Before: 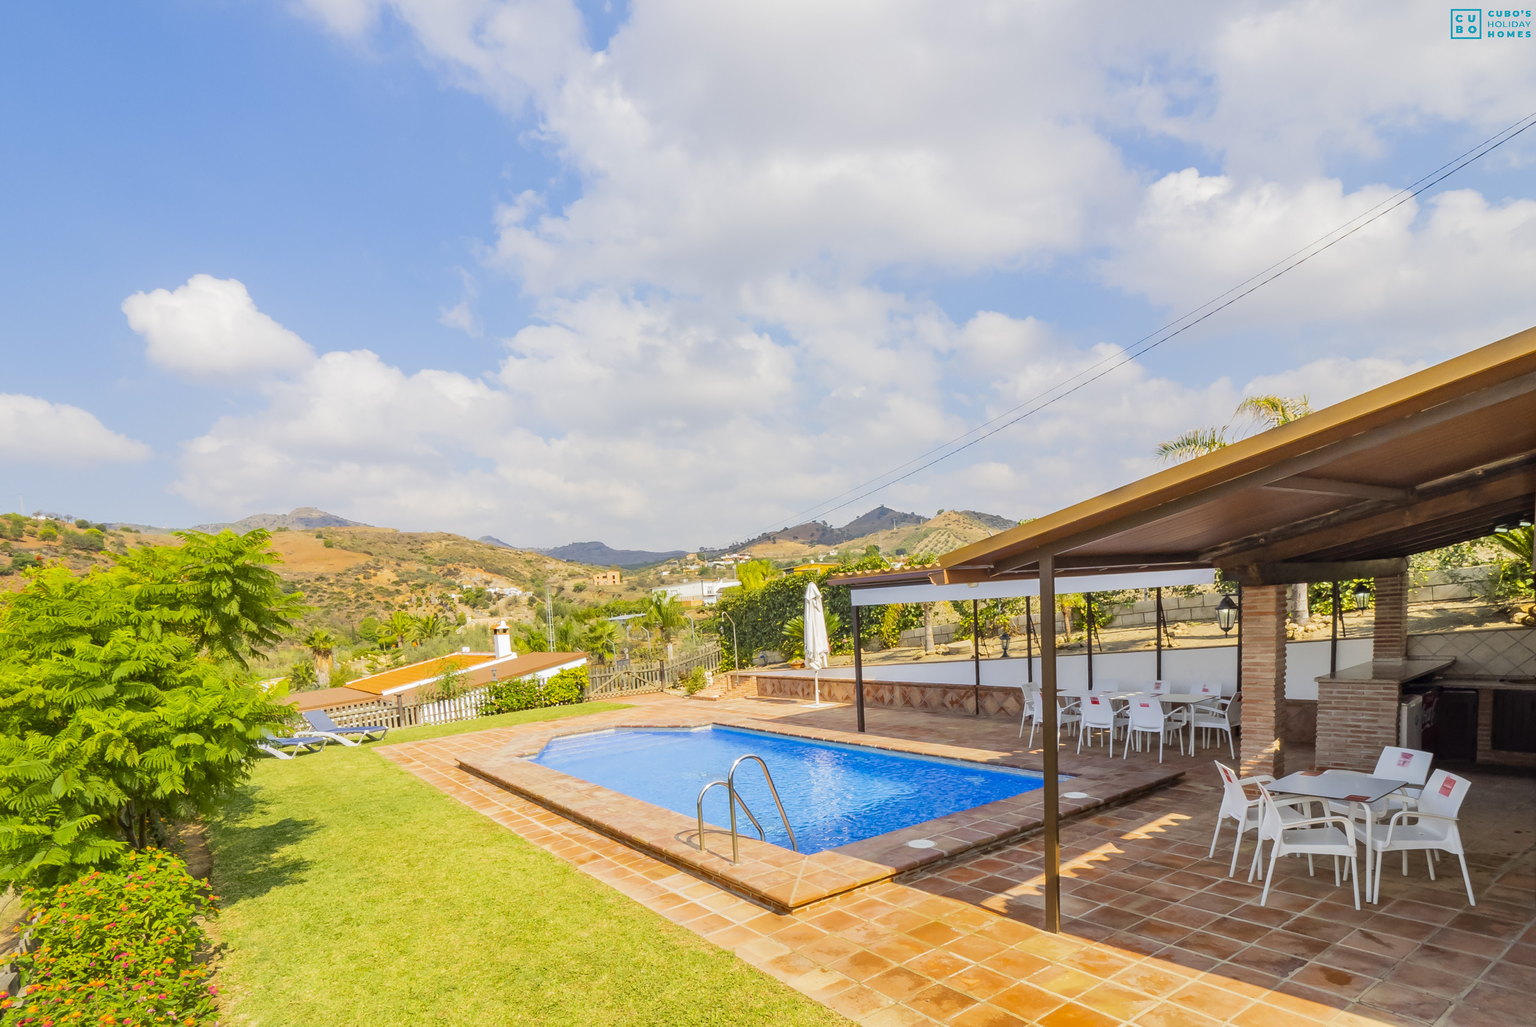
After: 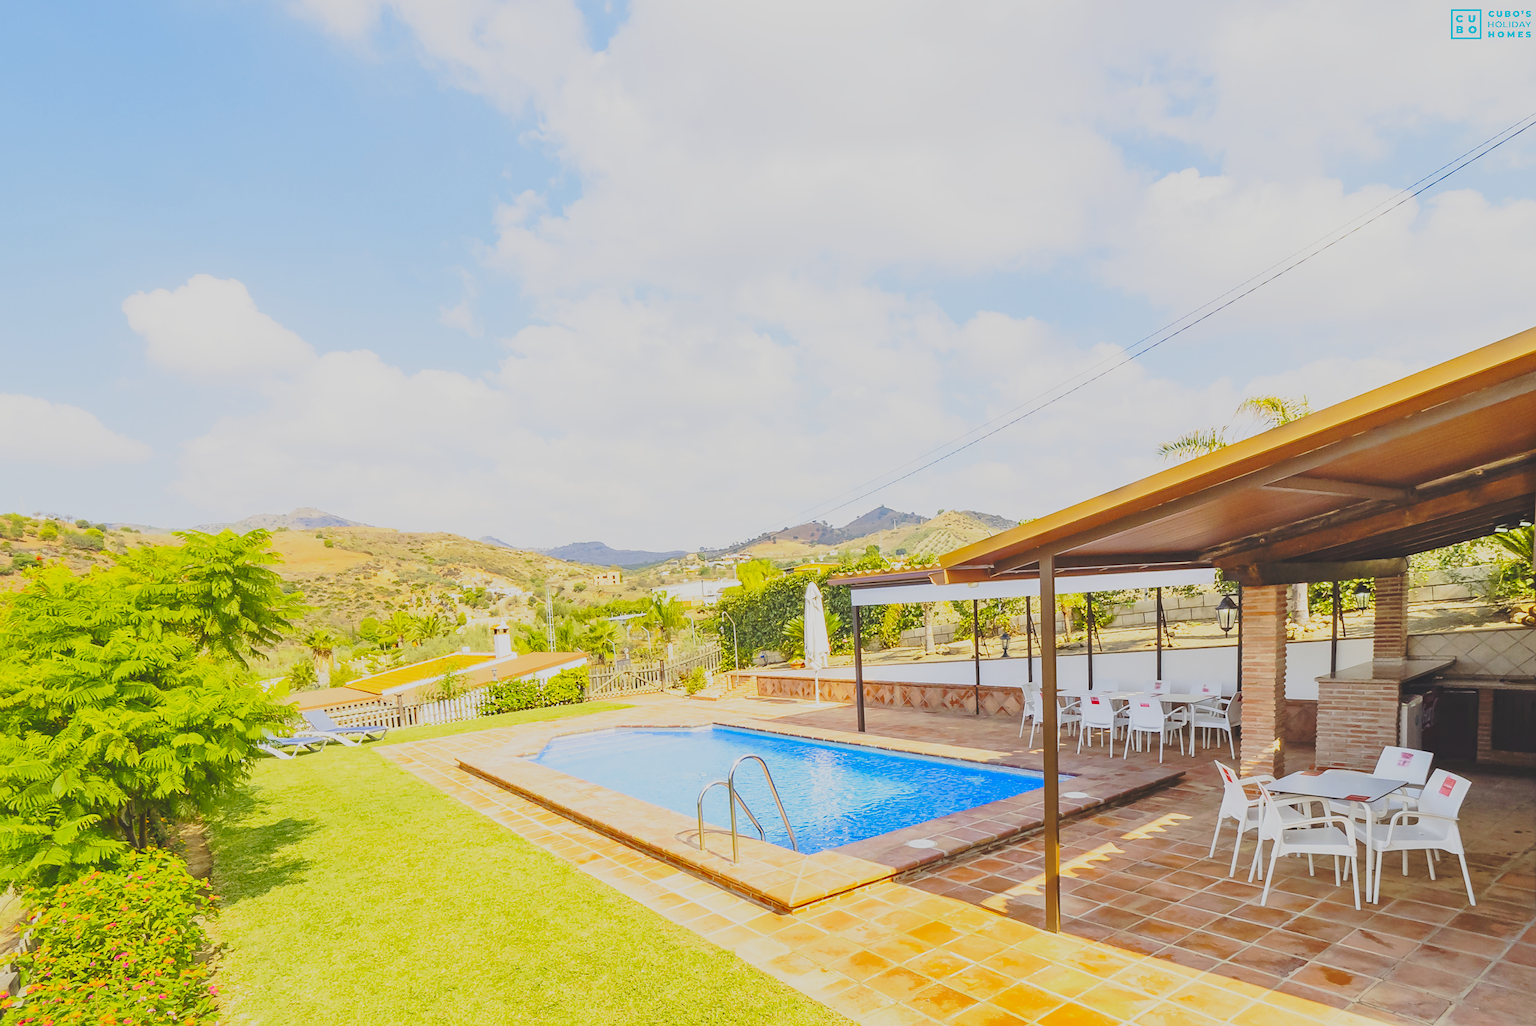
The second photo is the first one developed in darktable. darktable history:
base curve: curves: ch0 [(0, 0) (0.036, 0.037) (0.121, 0.228) (0.46, 0.76) (0.859, 0.983) (1, 1)], preserve colors none
exposure: exposure 0.127 EV, compensate exposure bias true, compensate highlight preservation false
contrast brightness saturation: contrast -0.29
sharpen: radius 1.823, amount 0.395, threshold 1.735
